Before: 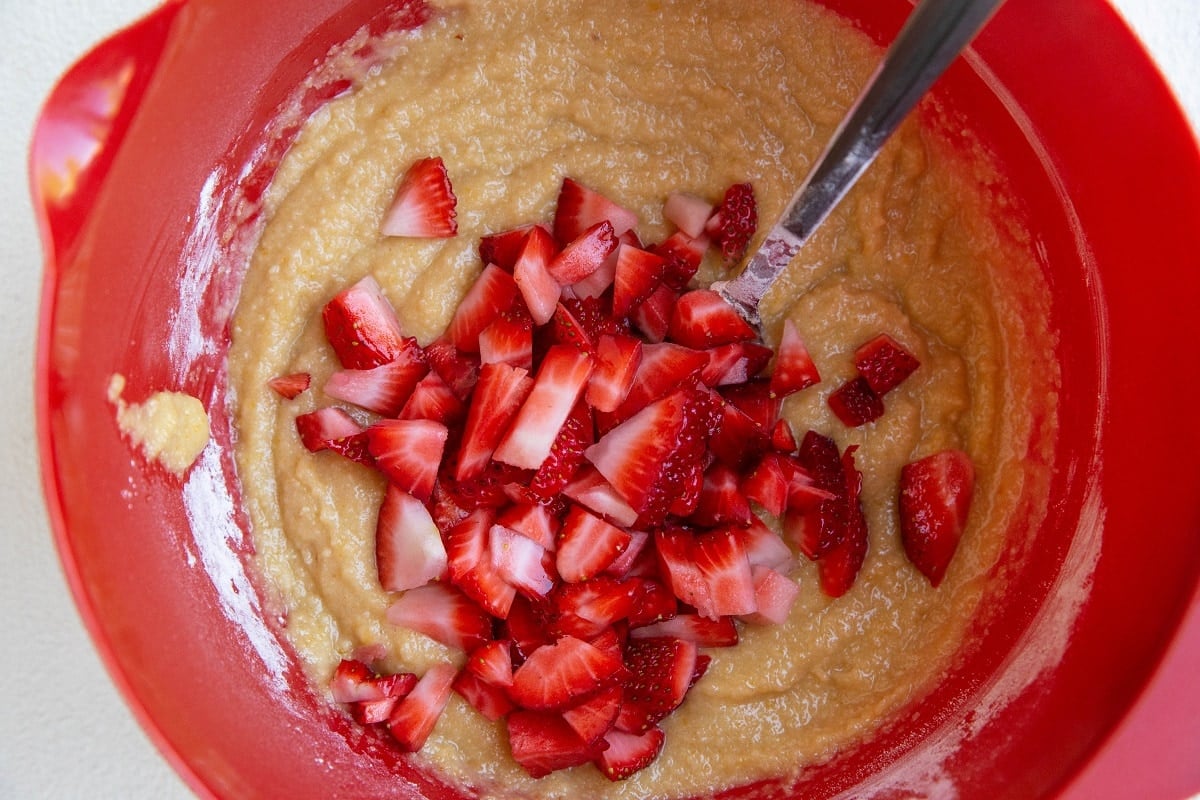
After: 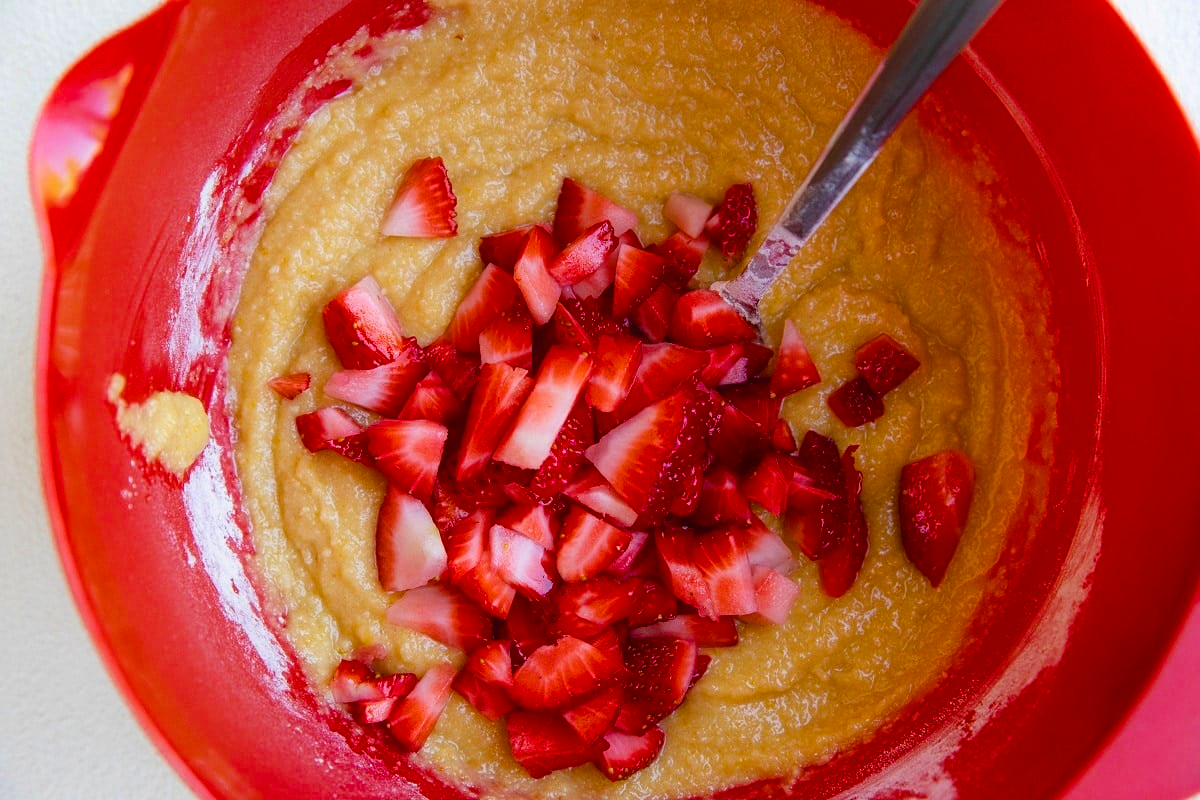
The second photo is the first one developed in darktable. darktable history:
contrast equalizer: y [[0.5, 0.488, 0.462, 0.461, 0.491, 0.5], [0.5 ×6], [0.5 ×6], [0 ×6], [0 ×6]]
color balance rgb: perceptual saturation grading › global saturation 20%, perceptual saturation grading › highlights -24.81%, perceptual saturation grading › shadows 25.26%, global vibrance 40.178%
